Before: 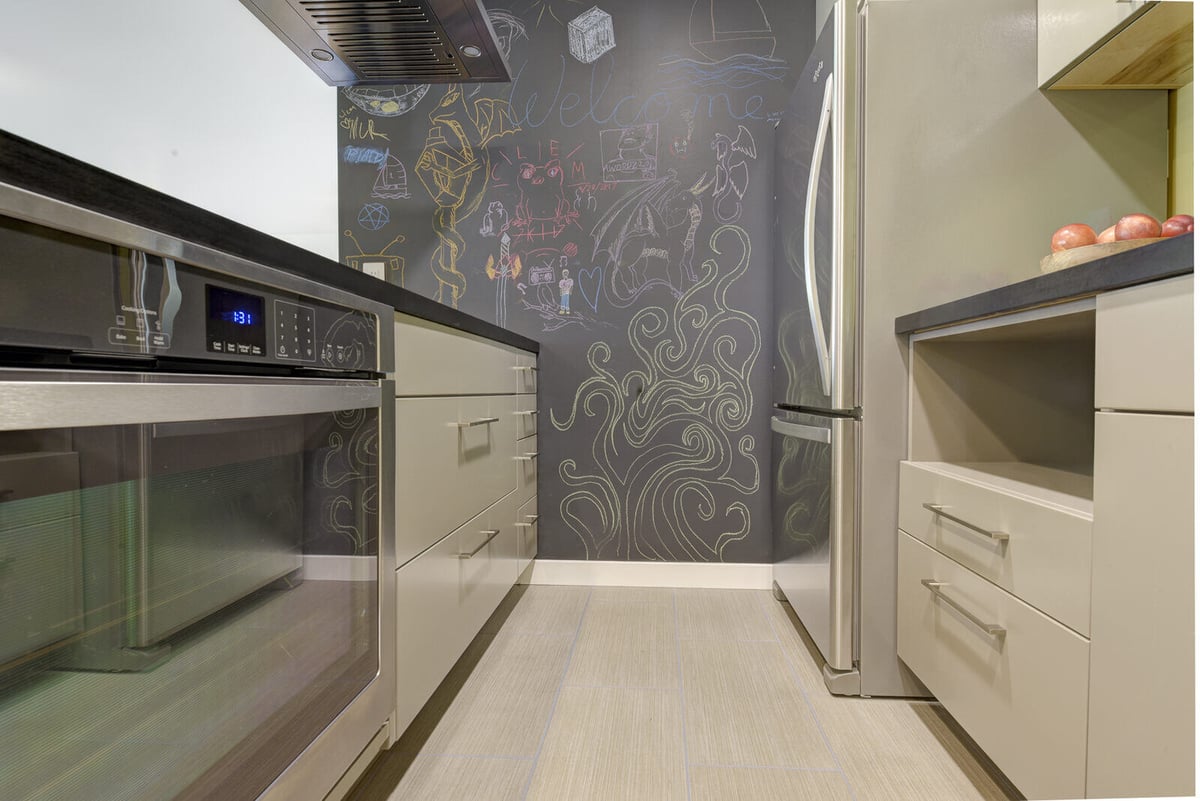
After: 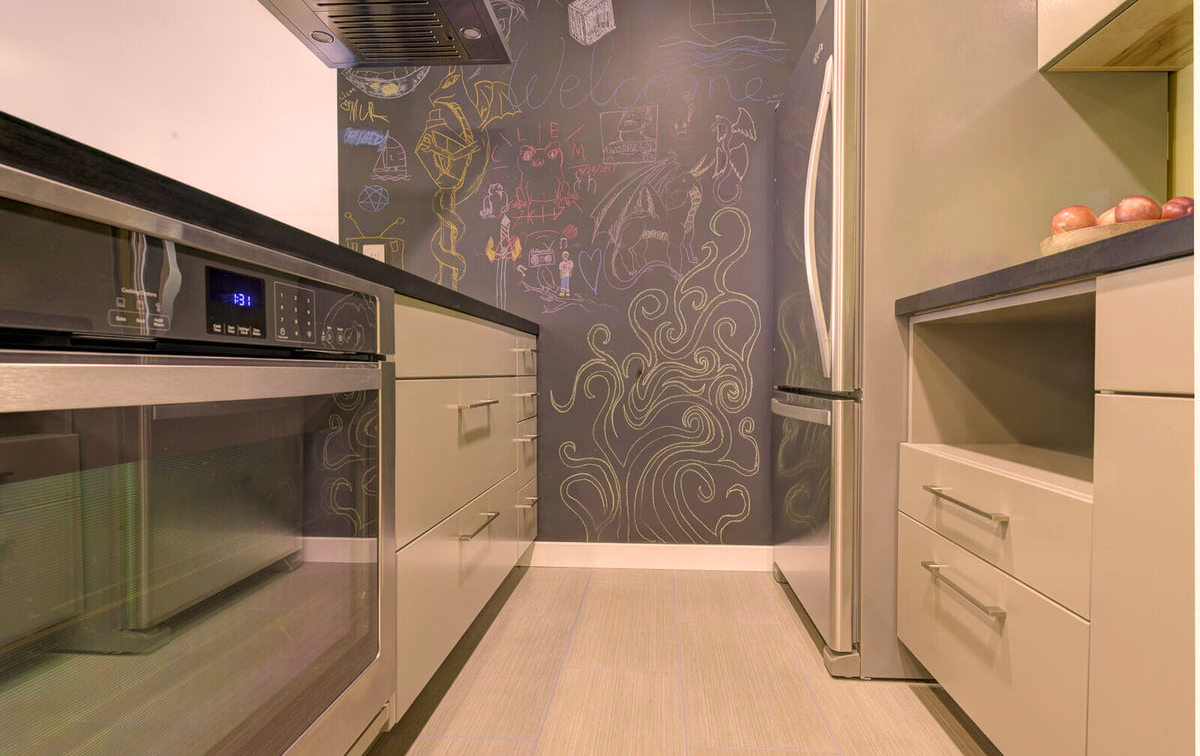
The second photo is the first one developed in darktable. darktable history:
crop and rotate: top 2.479%, bottom 3.018%
color correction: highlights a* 11.96, highlights b* 11.58
velvia: on, module defaults
